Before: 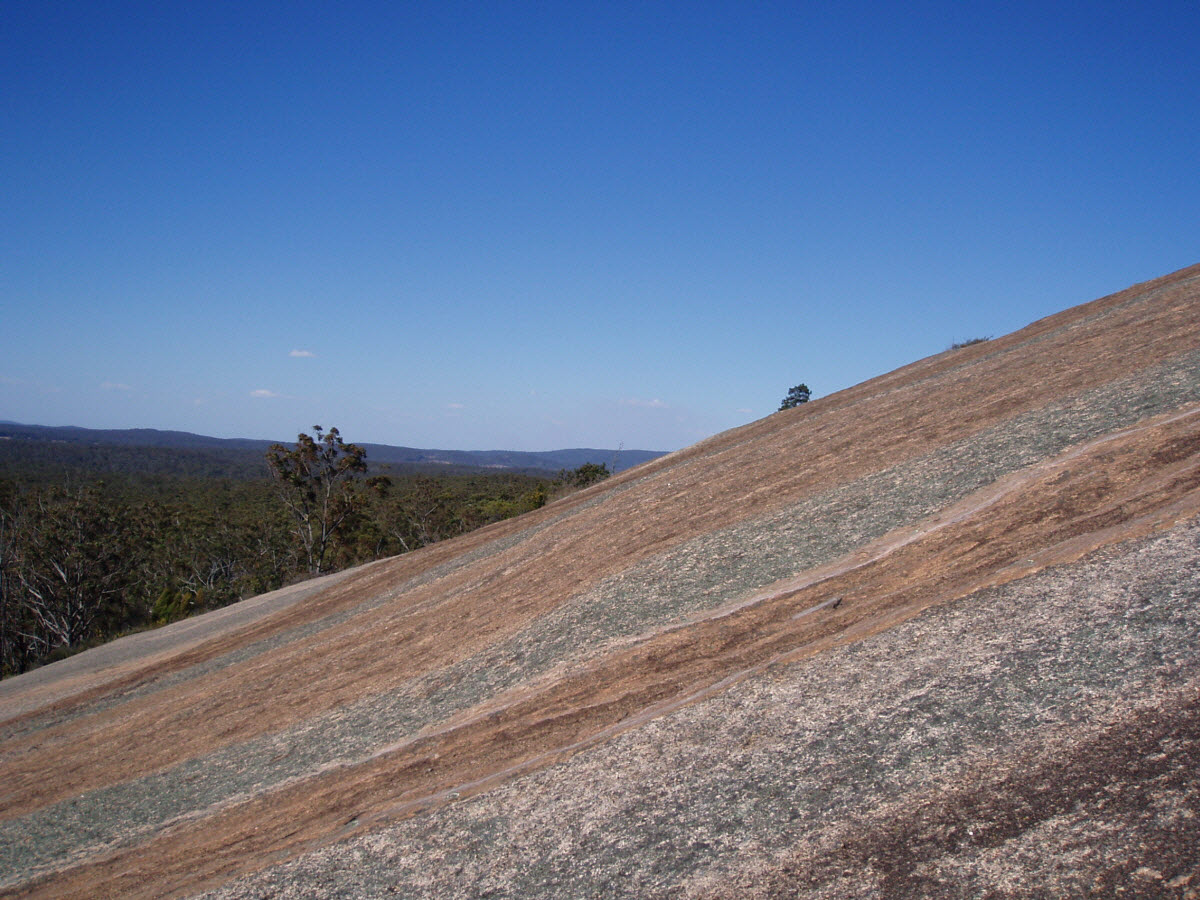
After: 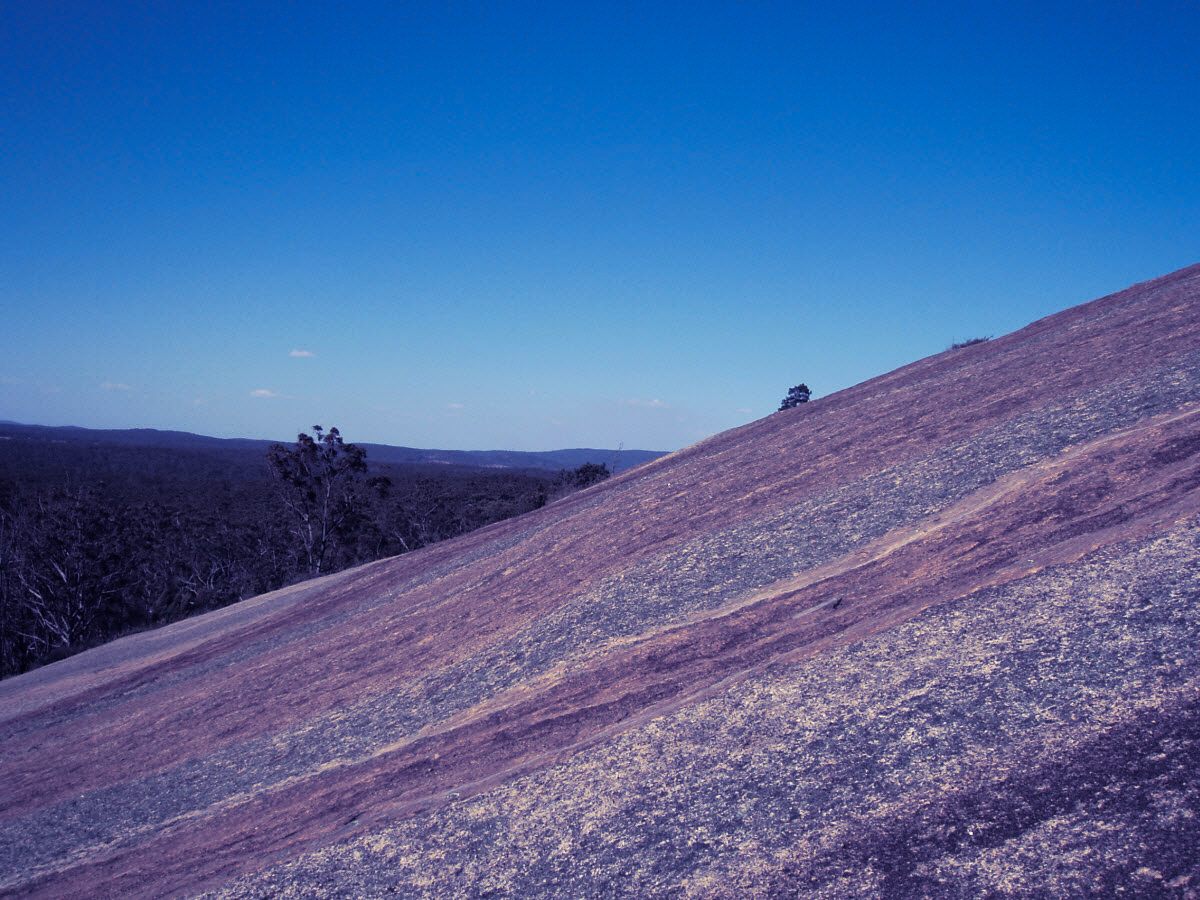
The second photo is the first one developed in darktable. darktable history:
color zones: curves: ch1 [(0.29, 0.492) (0.373, 0.185) (0.509, 0.481)]; ch2 [(0.25, 0.462) (0.749, 0.457)], mix 40.67%
split-toning: shadows › hue 242.67°, shadows › saturation 0.733, highlights › hue 45.33°, highlights › saturation 0.667, balance -53.304, compress 21.15%
